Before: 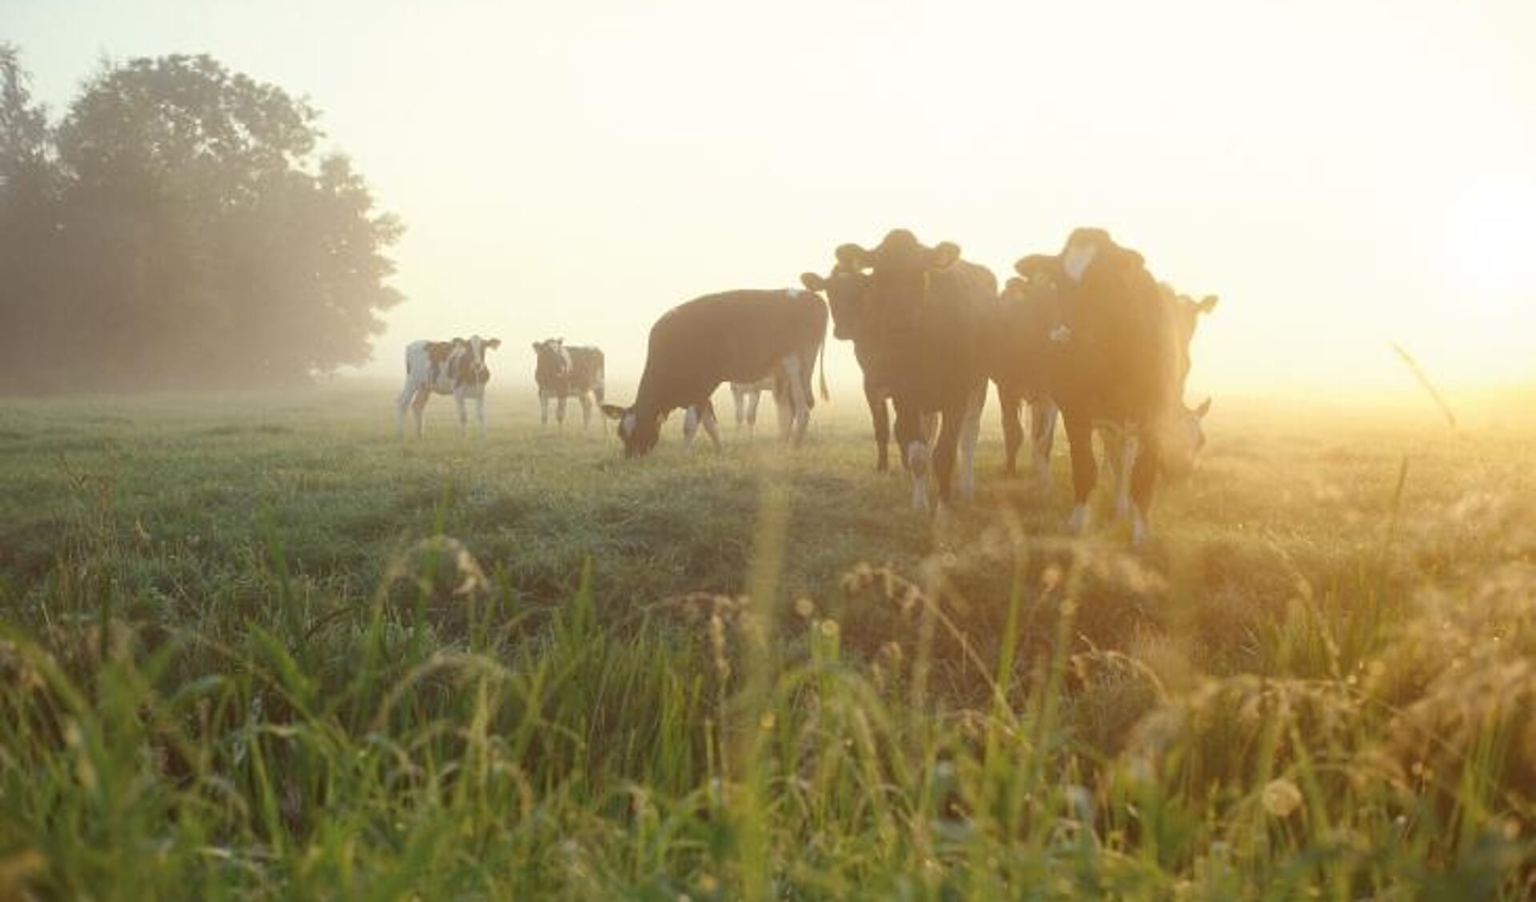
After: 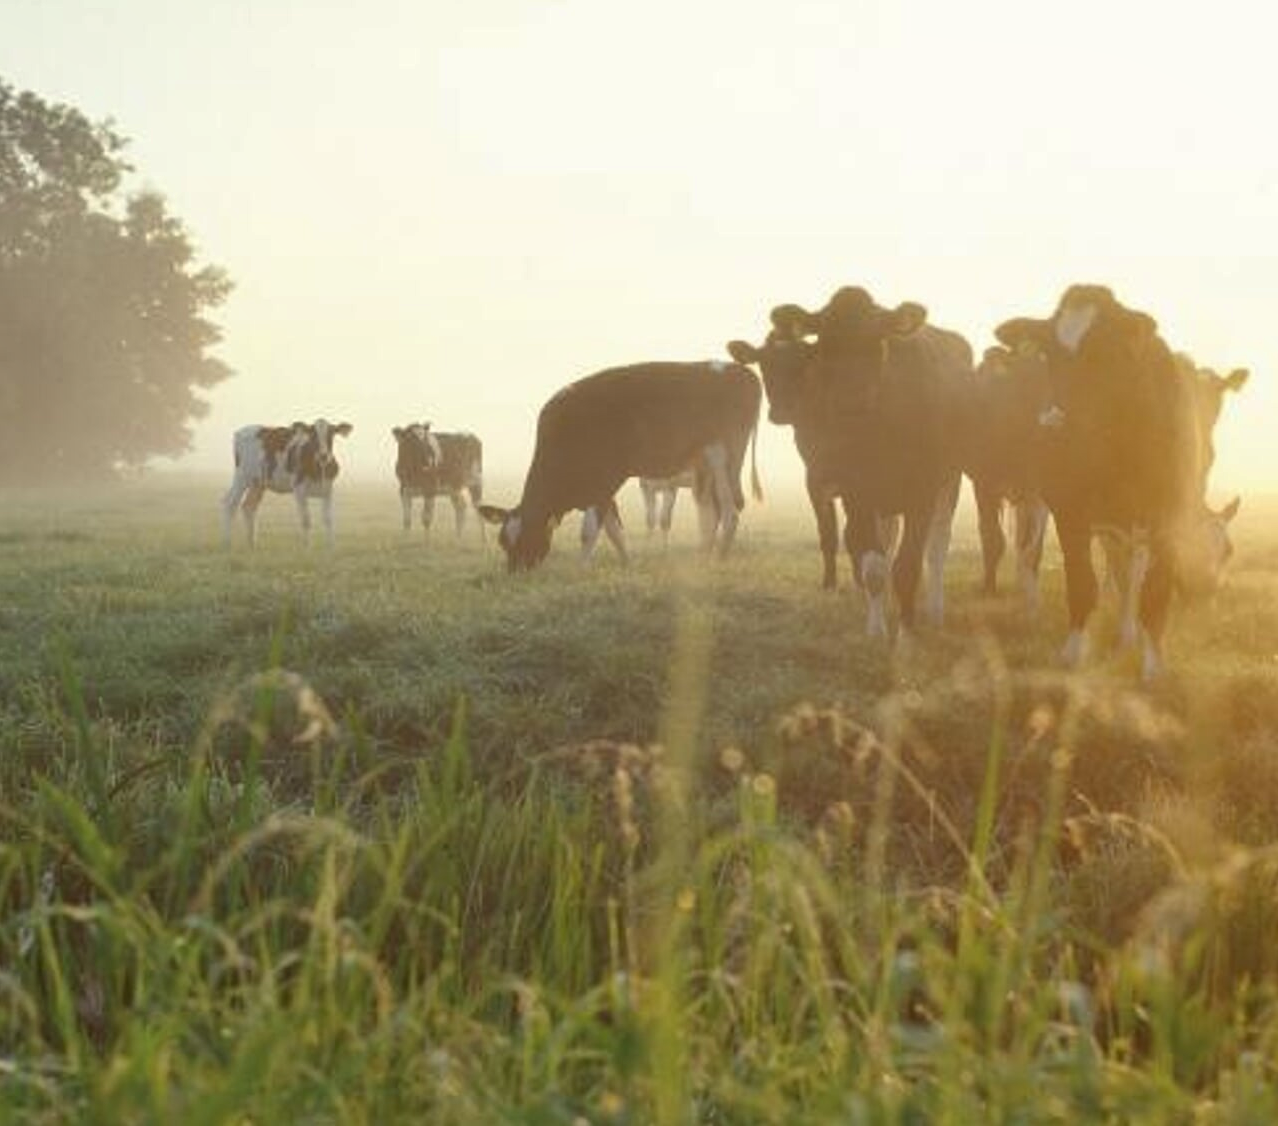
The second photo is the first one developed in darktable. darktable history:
shadows and highlights: soften with gaussian
crop and rotate: left 14.322%, right 19.076%
